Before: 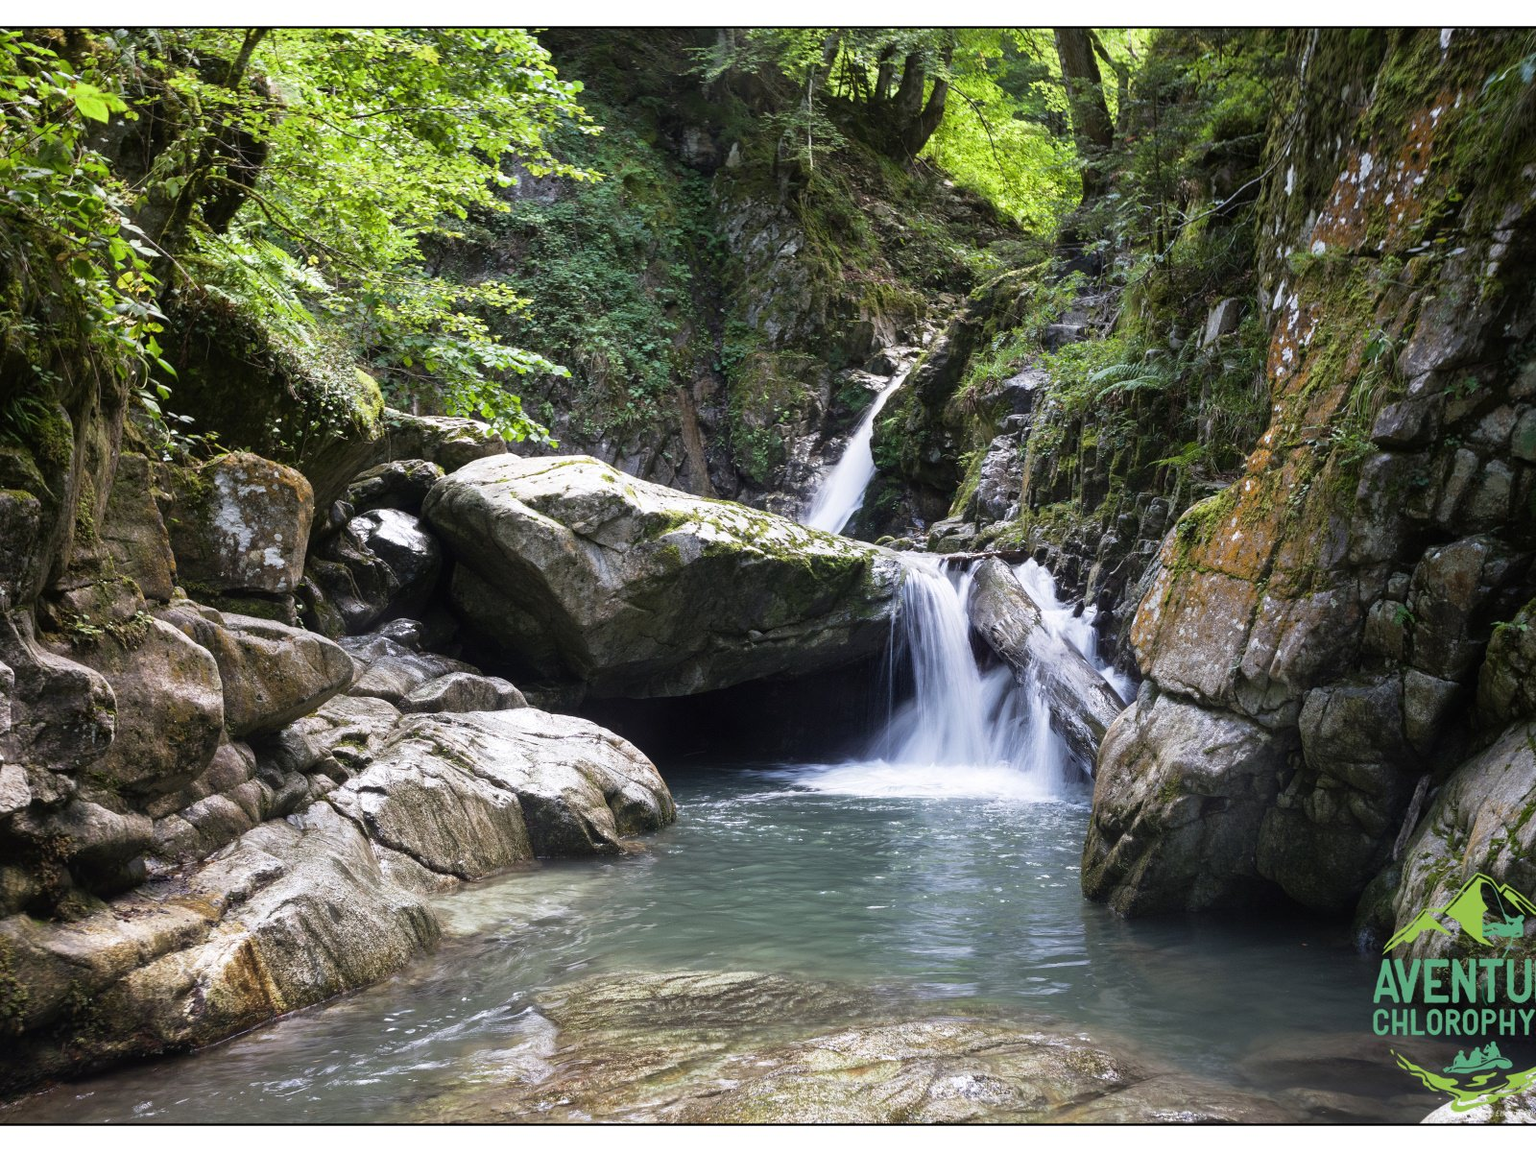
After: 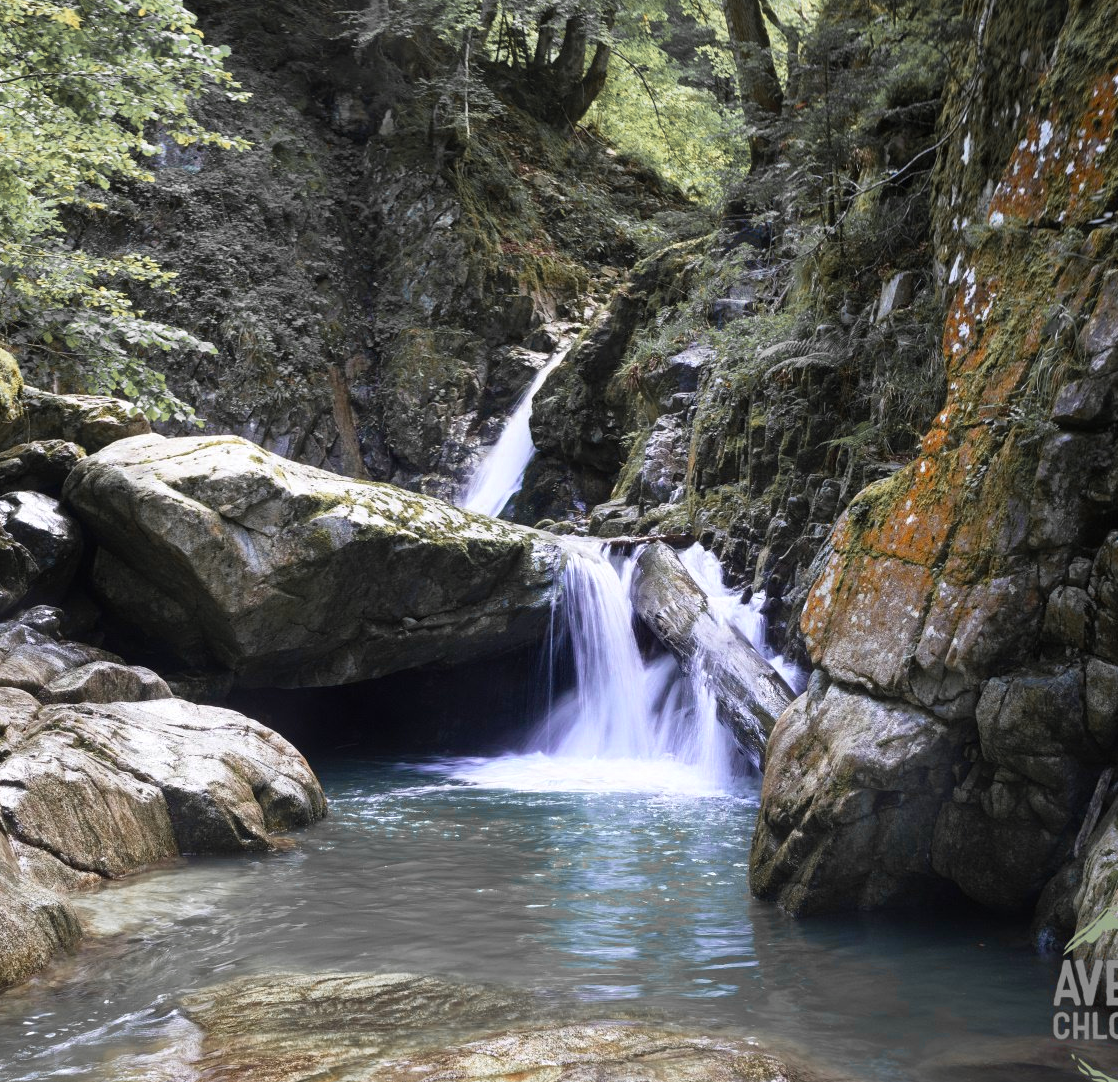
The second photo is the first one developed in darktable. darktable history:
color zones: curves: ch0 [(0, 0.363) (0.128, 0.373) (0.25, 0.5) (0.402, 0.407) (0.521, 0.525) (0.63, 0.559) (0.729, 0.662) (0.867, 0.471)]; ch1 [(0, 0.515) (0.136, 0.618) (0.25, 0.5) (0.378, 0) (0.516, 0) (0.622, 0.593) (0.737, 0.819) (0.87, 0.593)]; ch2 [(0, 0.529) (0.128, 0.471) (0.282, 0.451) (0.386, 0.662) (0.516, 0.525) (0.633, 0.554) (0.75, 0.62) (0.875, 0.441)]
crop and rotate: left 23.571%, top 3.258%, right 6.499%, bottom 6.554%
